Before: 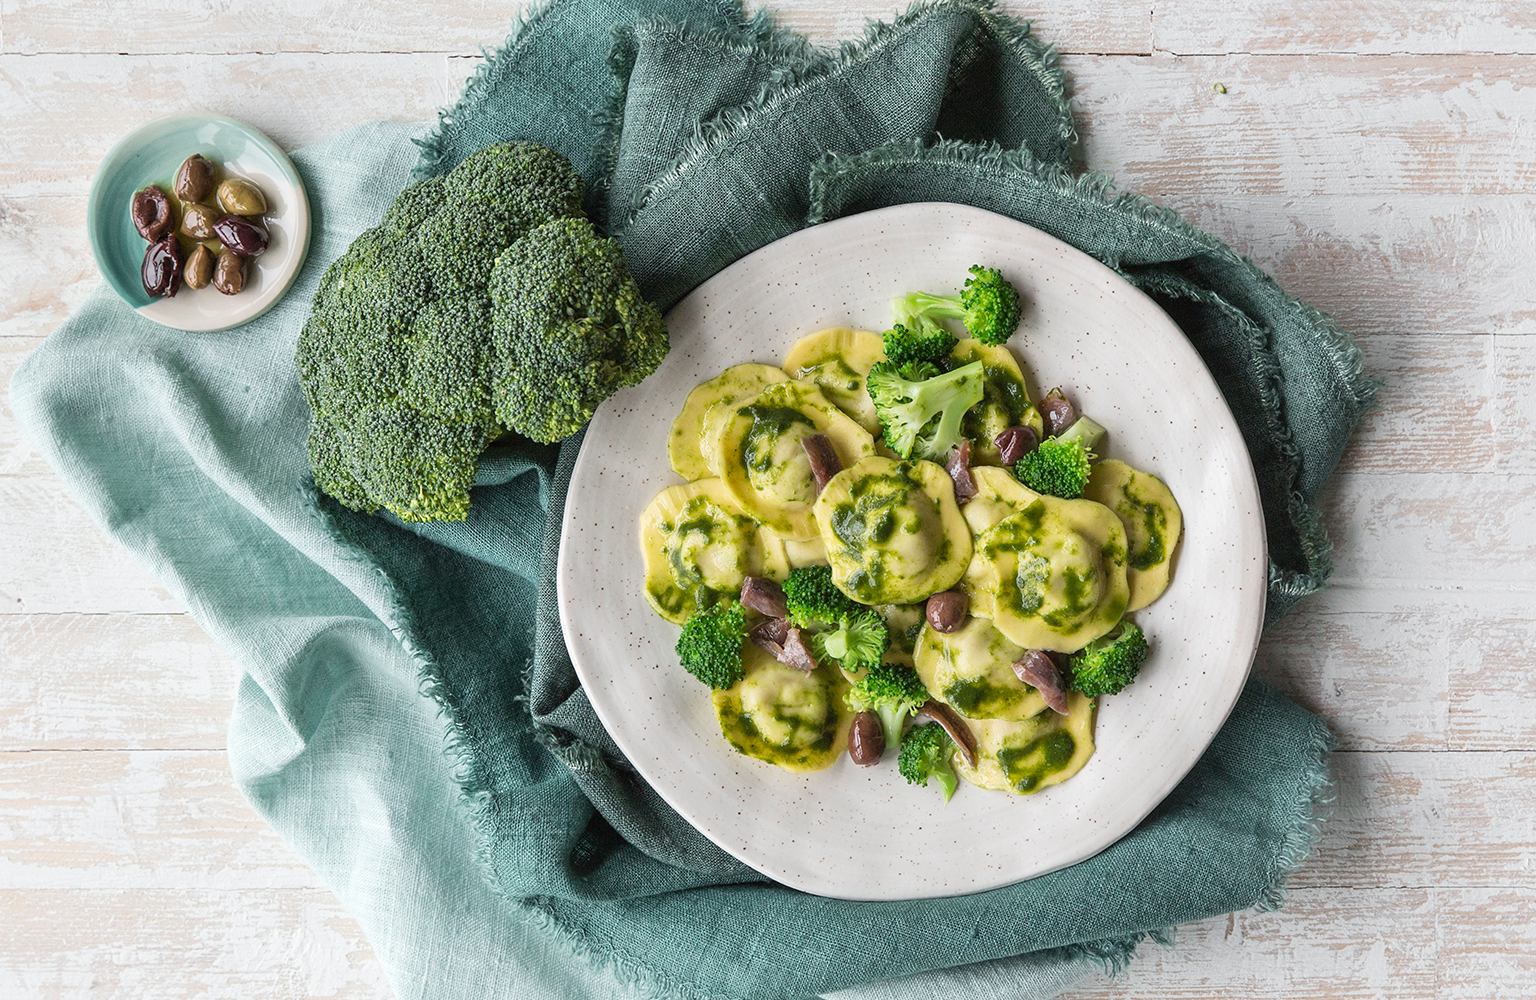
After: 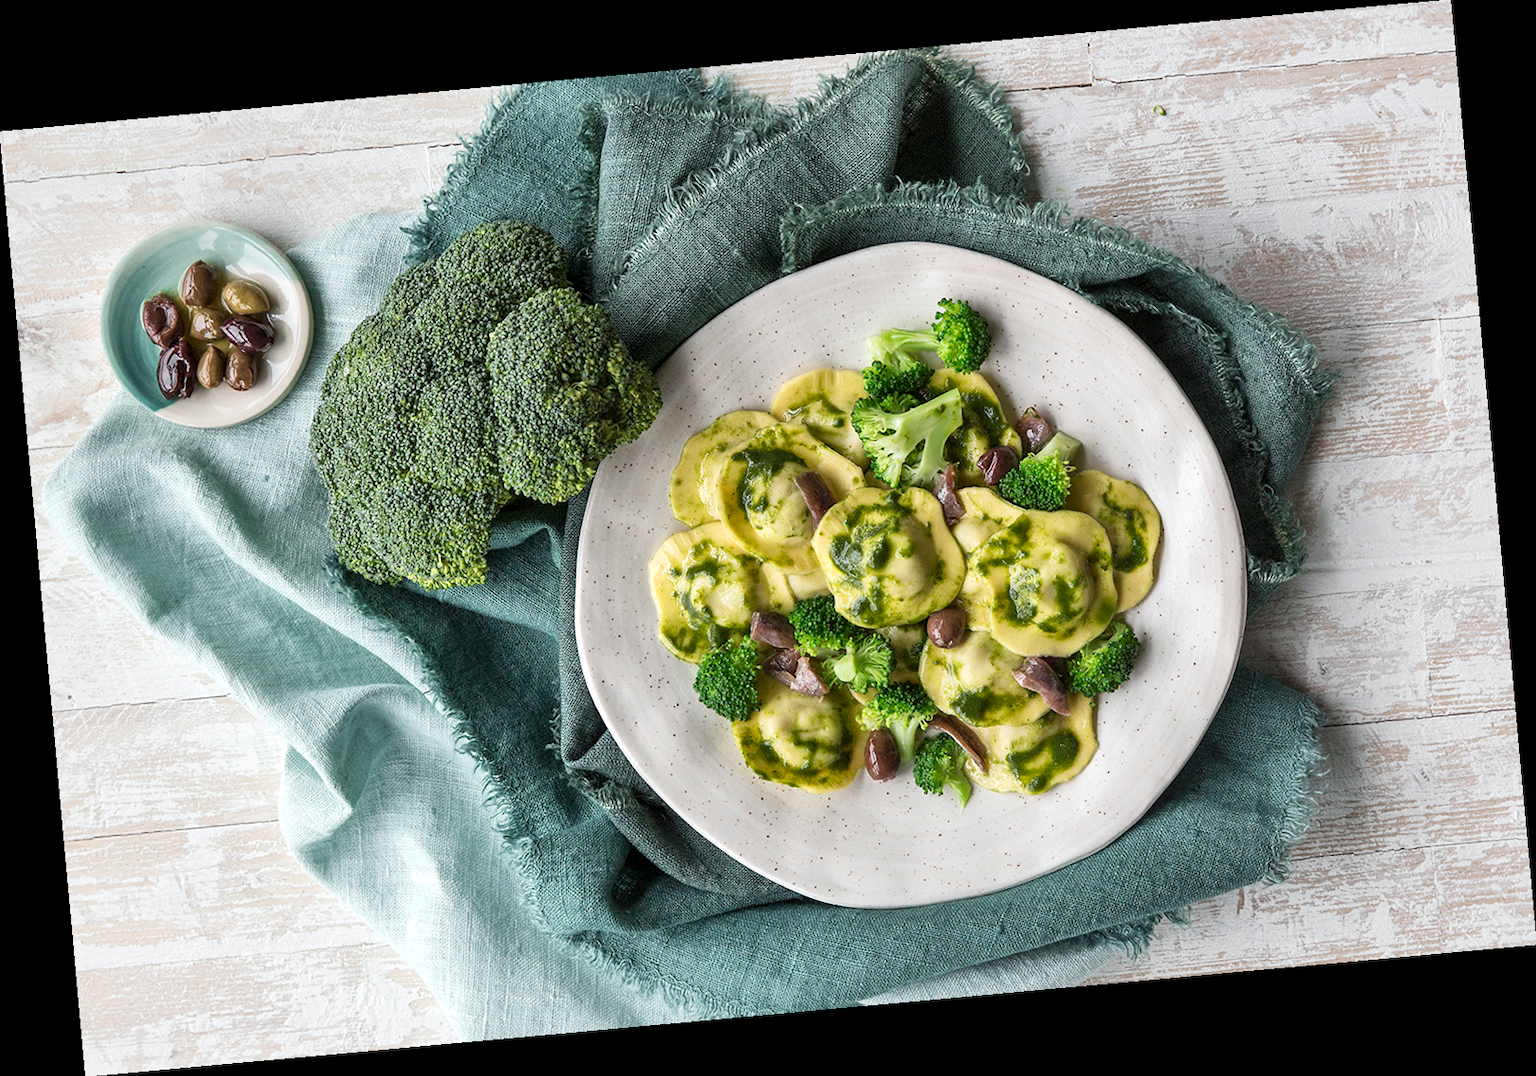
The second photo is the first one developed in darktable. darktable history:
rotate and perspective: rotation -5.2°, automatic cropping off
local contrast: mode bilateral grid, contrast 20, coarseness 50, detail 144%, midtone range 0.2
